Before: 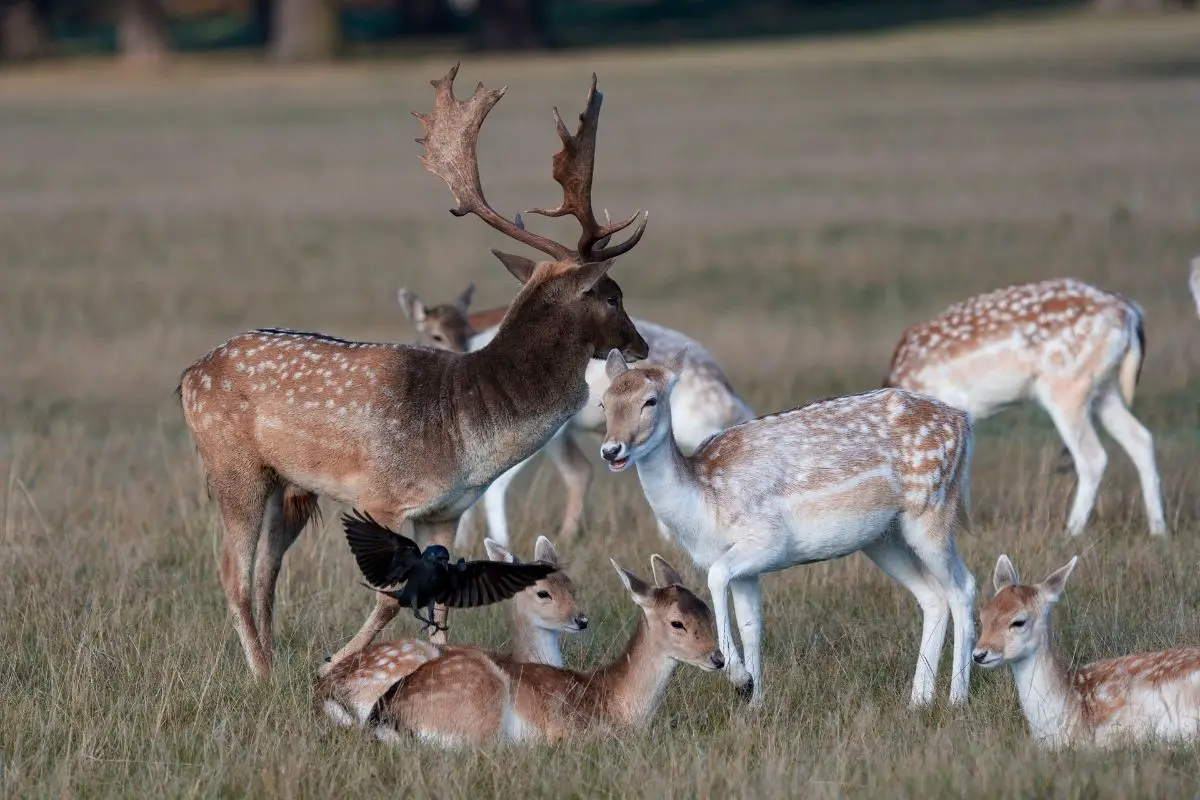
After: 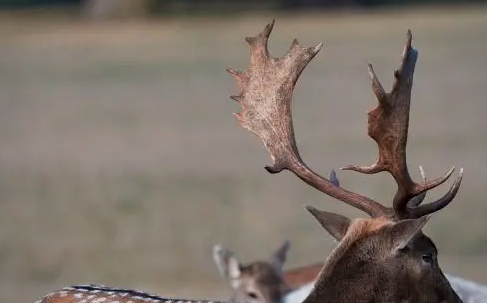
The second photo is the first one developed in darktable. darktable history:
exposure: exposure -0.177 EV, compensate highlight preservation false
crop: left 15.452%, top 5.459%, right 43.956%, bottom 56.62%
base curve: curves: ch0 [(0, 0) (0.088, 0.125) (0.176, 0.251) (0.354, 0.501) (0.613, 0.749) (1, 0.877)], preserve colors none
vignetting: fall-off radius 81.94%
